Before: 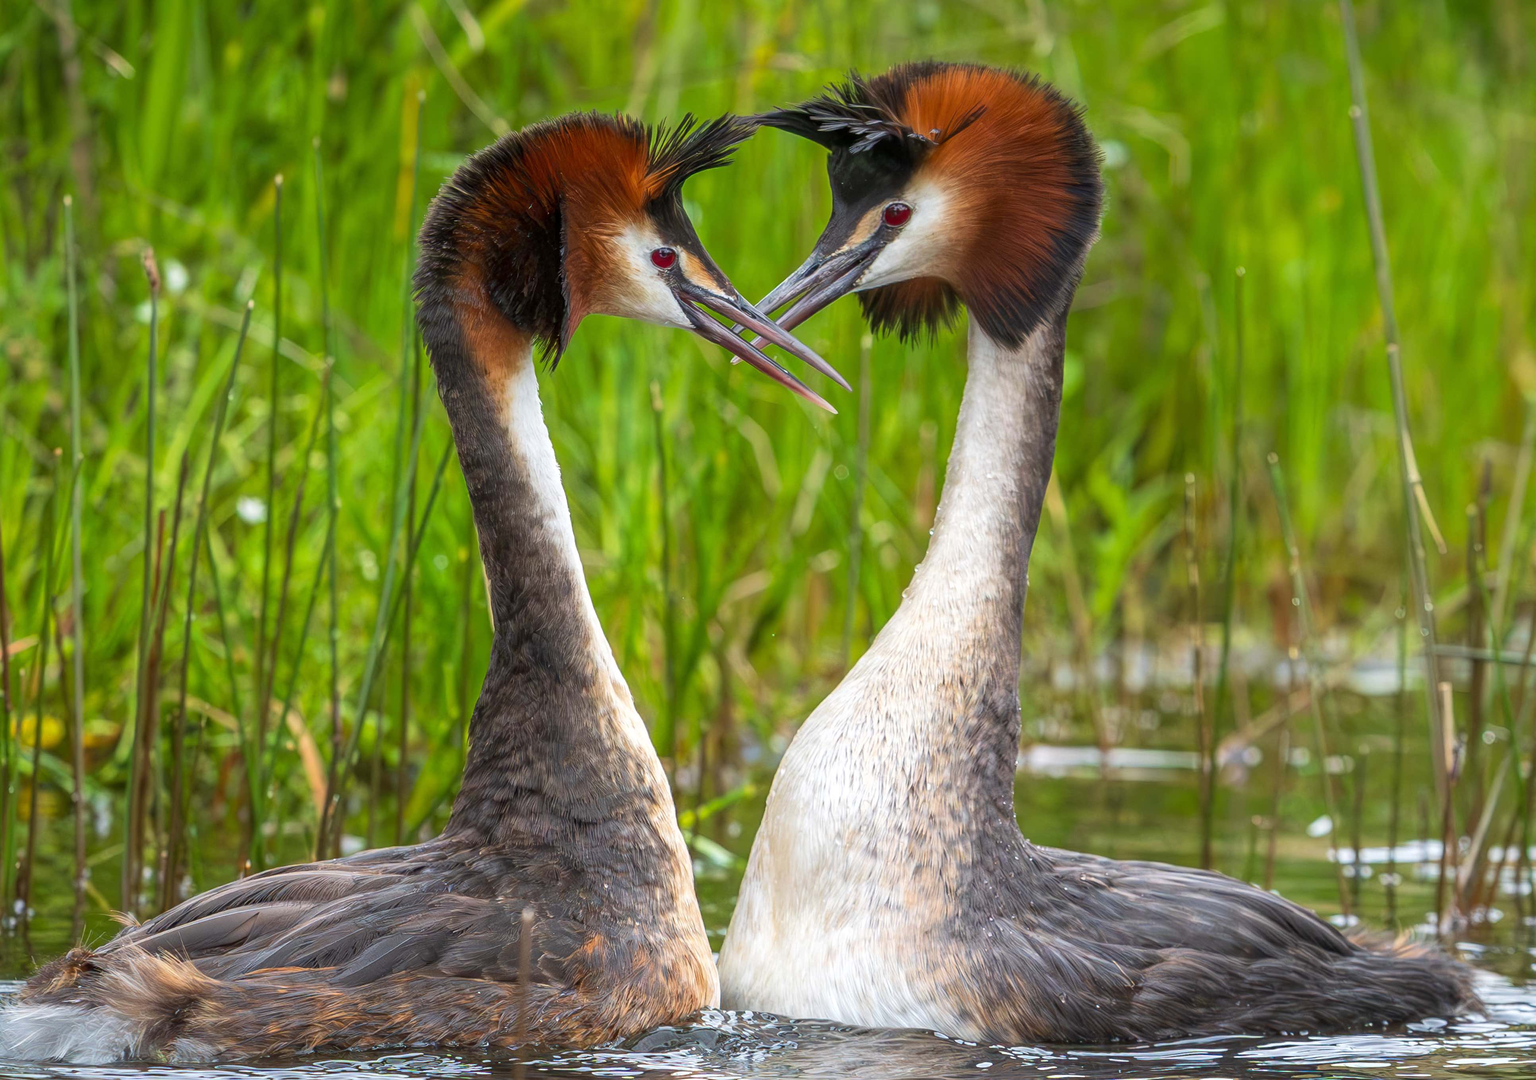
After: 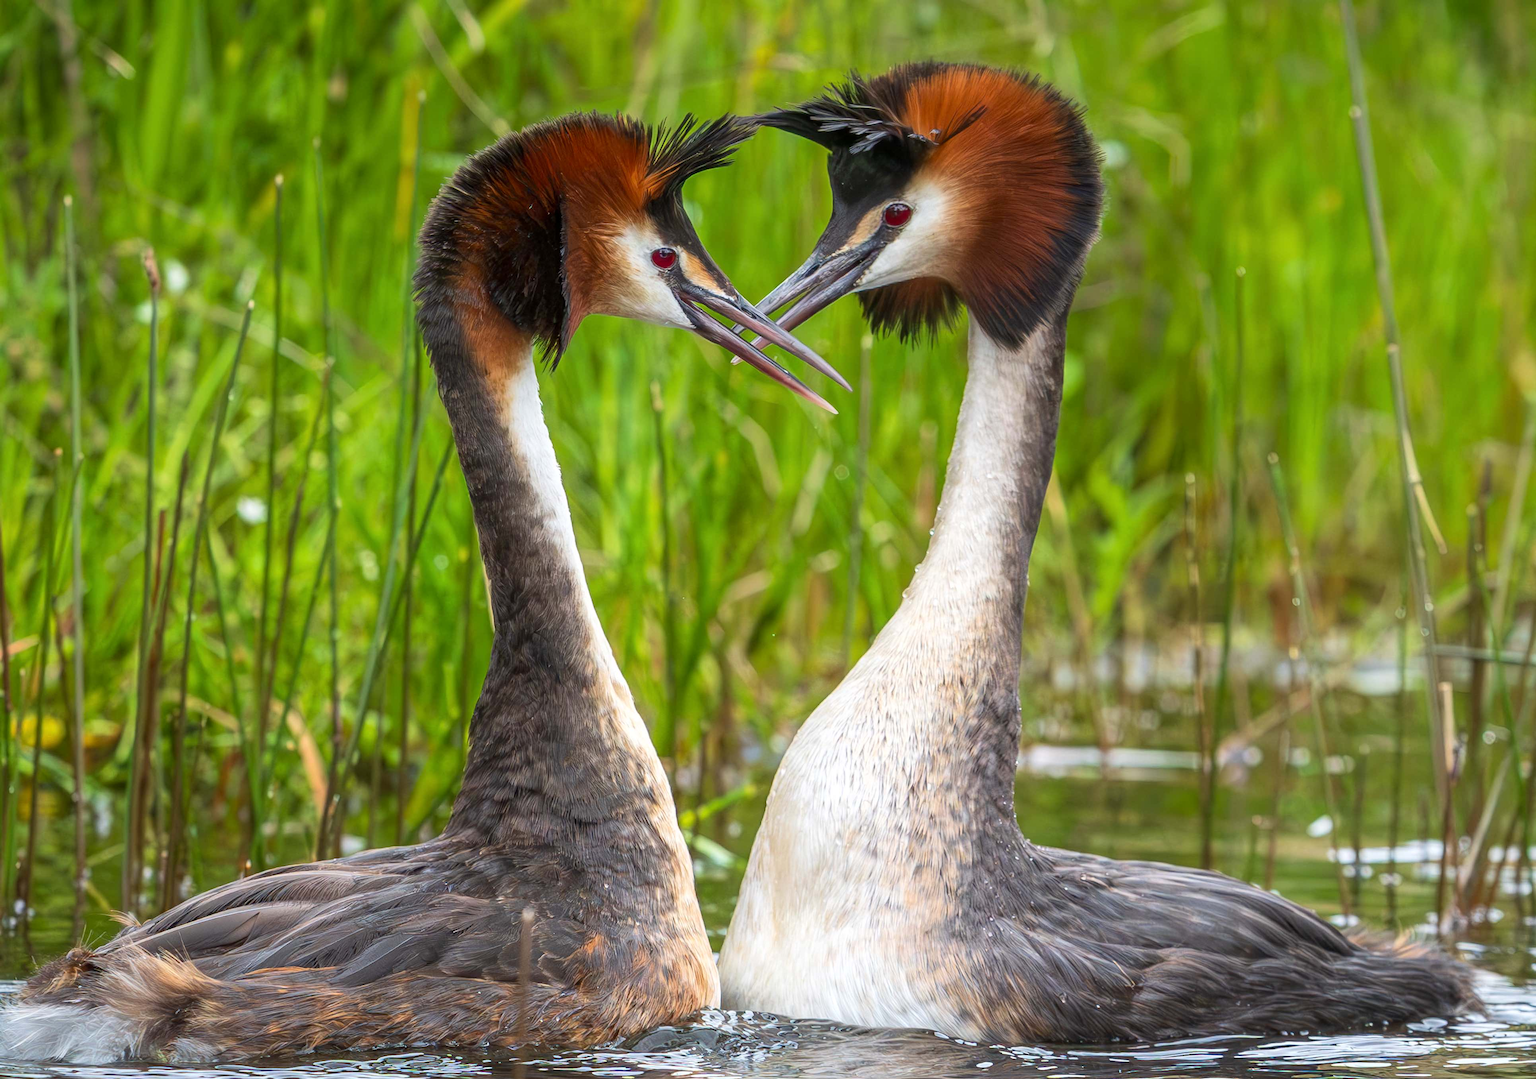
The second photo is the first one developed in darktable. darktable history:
contrast brightness saturation: contrast 0.1, brightness 0.022, saturation 0.024
